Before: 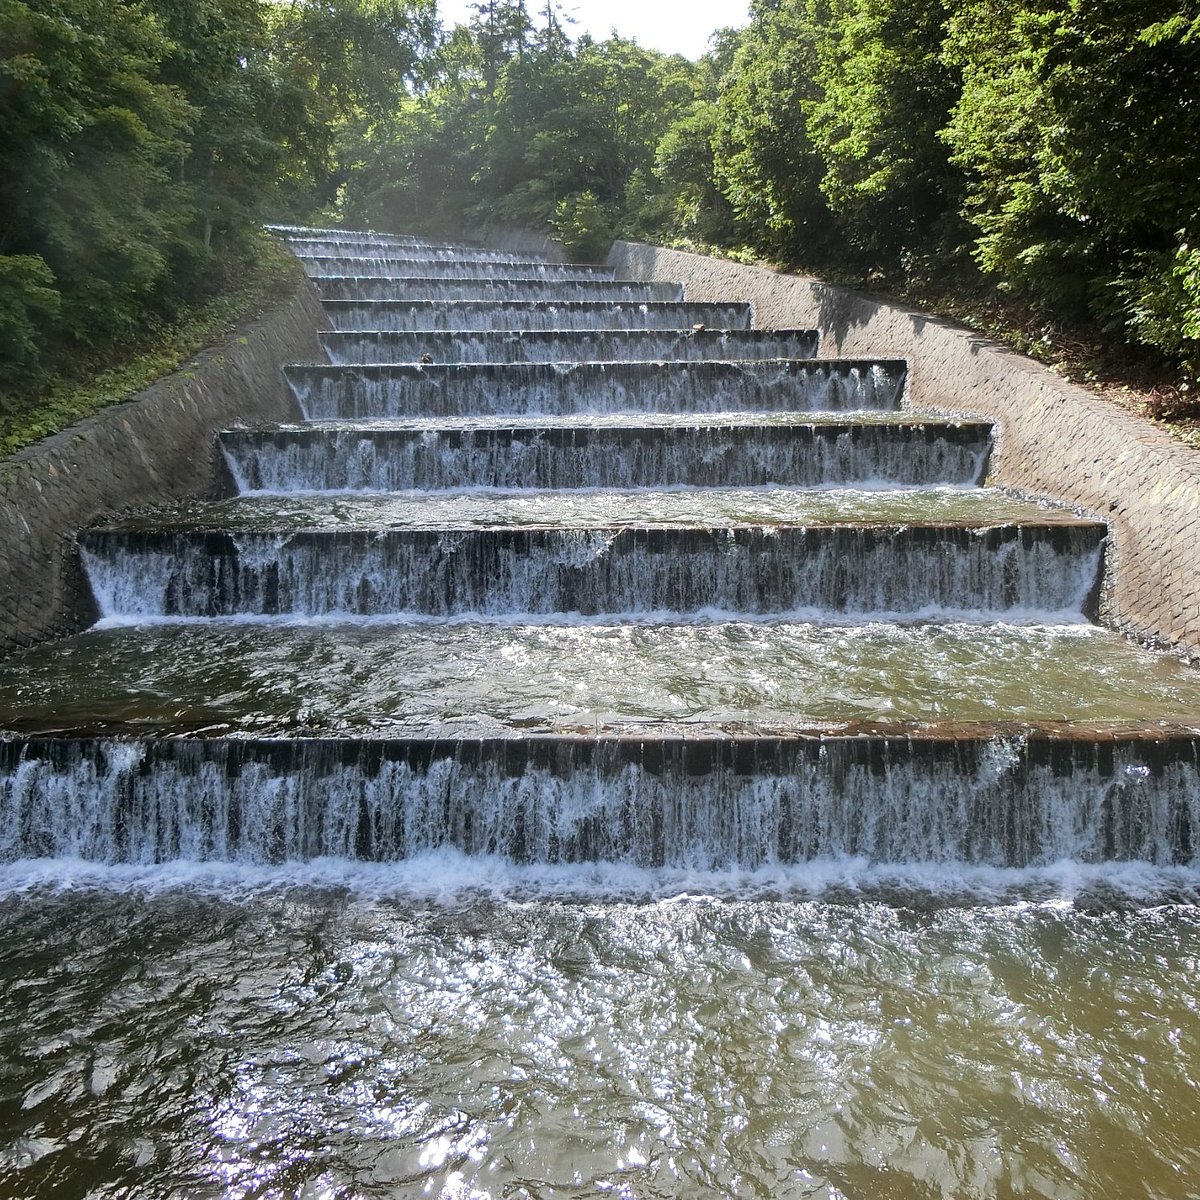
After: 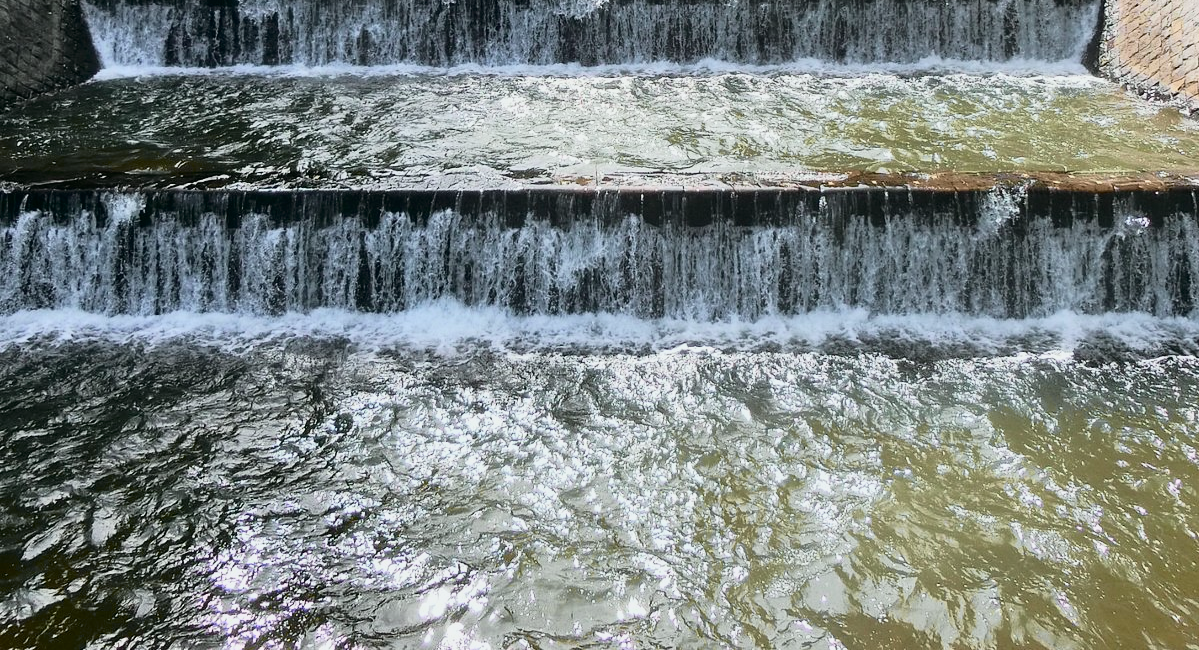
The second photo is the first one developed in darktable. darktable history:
crop and rotate: top 45.782%, right 0.053%
tone curve: curves: ch0 [(0, 0.008) (0.081, 0.044) (0.177, 0.123) (0.283, 0.253) (0.416, 0.449) (0.495, 0.524) (0.661, 0.756) (0.796, 0.859) (1, 0.951)]; ch1 [(0, 0) (0.161, 0.092) (0.35, 0.33) (0.392, 0.392) (0.427, 0.426) (0.479, 0.472) (0.505, 0.5) (0.521, 0.524) (0.567, 0.556) (0.583, 0.588) (0.625, 0.627) (0.678, 0.733) (1, 1)]; ch2 [(0, 0) (0.346, 0.362) (0.404, 0.427) (0.502, 0.499) (0.531, 0.523) (0.544, 0.561) (0.58, 0.59) (0.629, 0.642) (0.717, 0.678) (1, 1)], color space Lab, independent channels, preserve colors none
